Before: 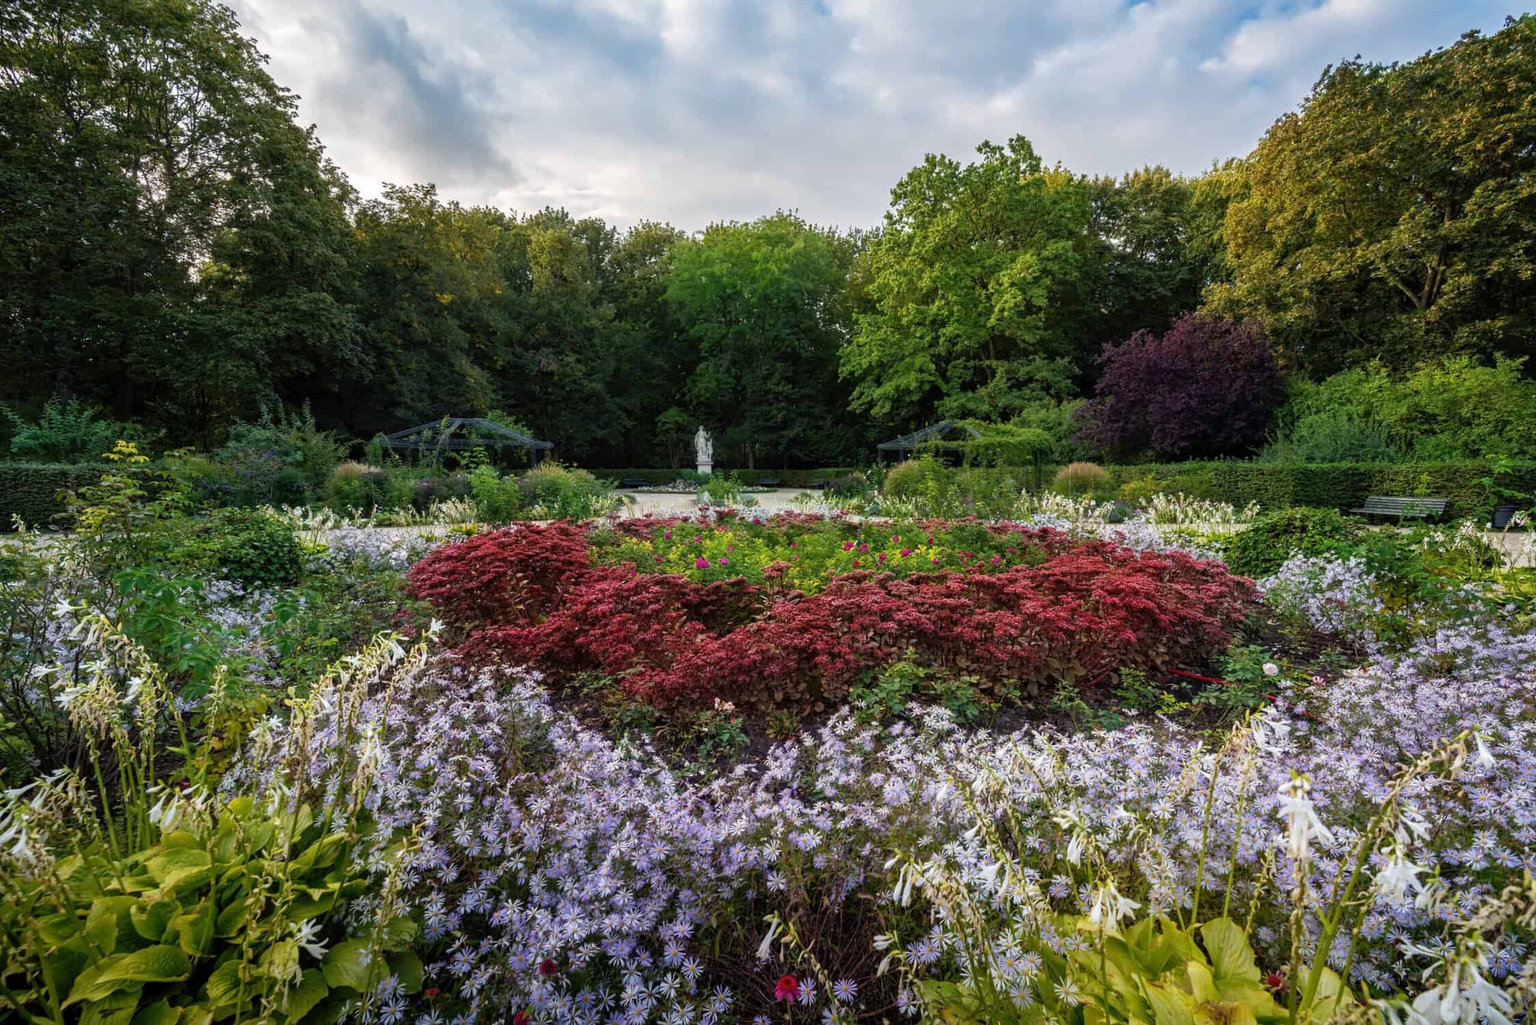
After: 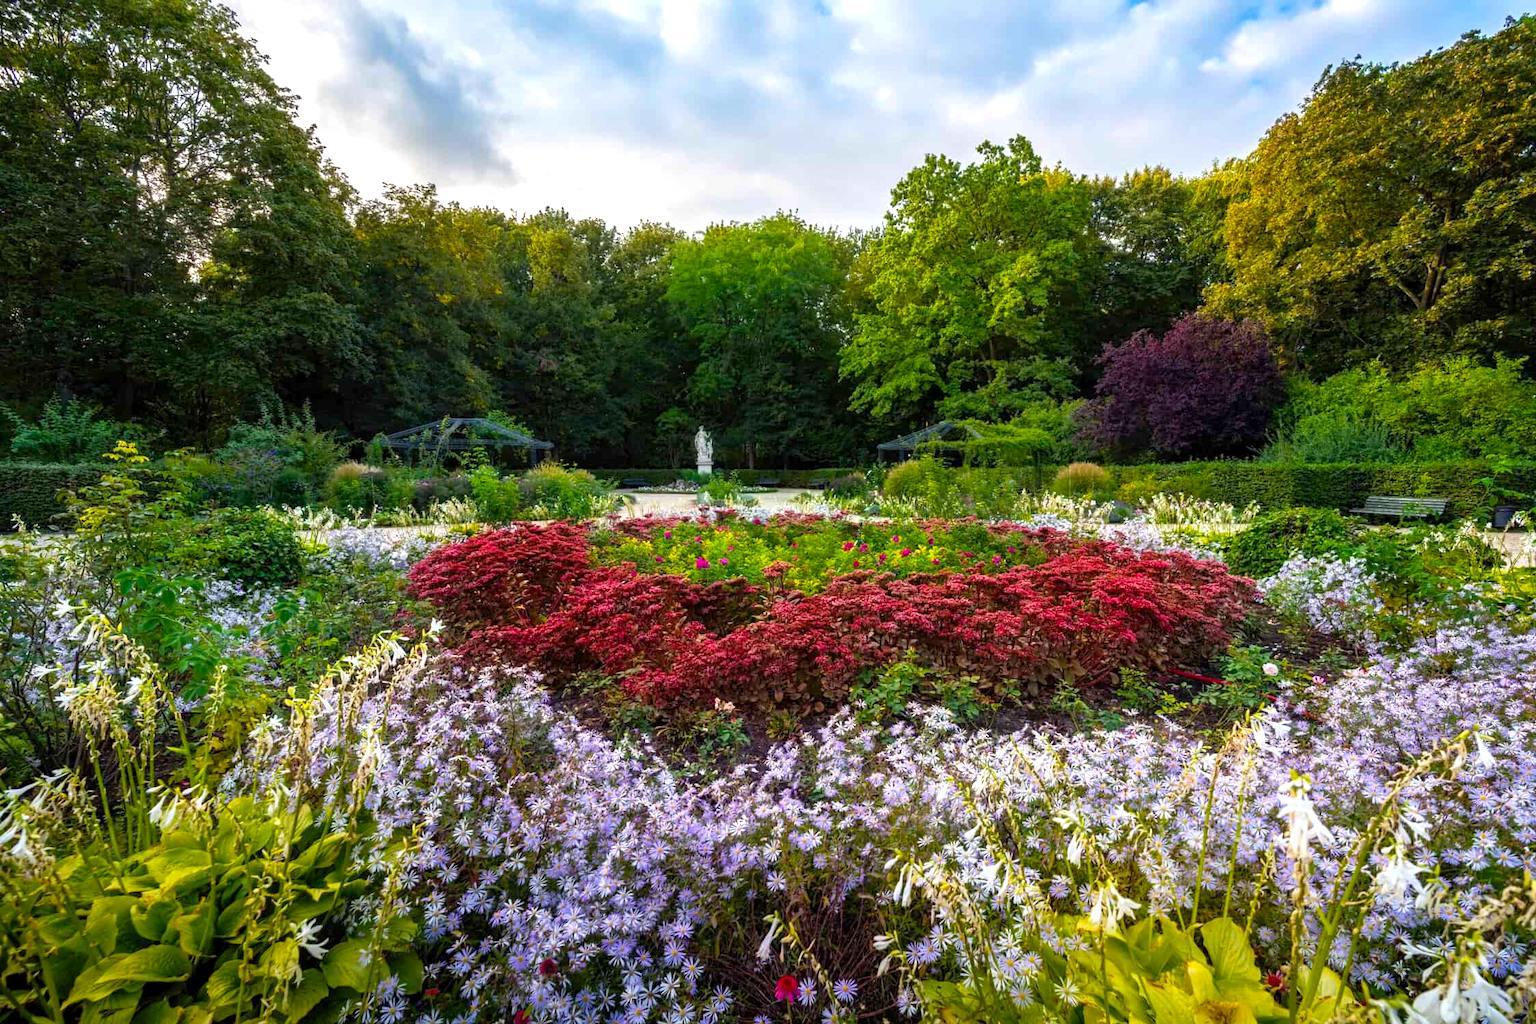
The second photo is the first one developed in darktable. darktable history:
exposure: black level correction 0.001, exposure 0.5 EV, compensate exposure bias true, compensate highlight preservation false
color balance rgb: perceptual saturation grading › global saturation 30%, global vibrance 20%
